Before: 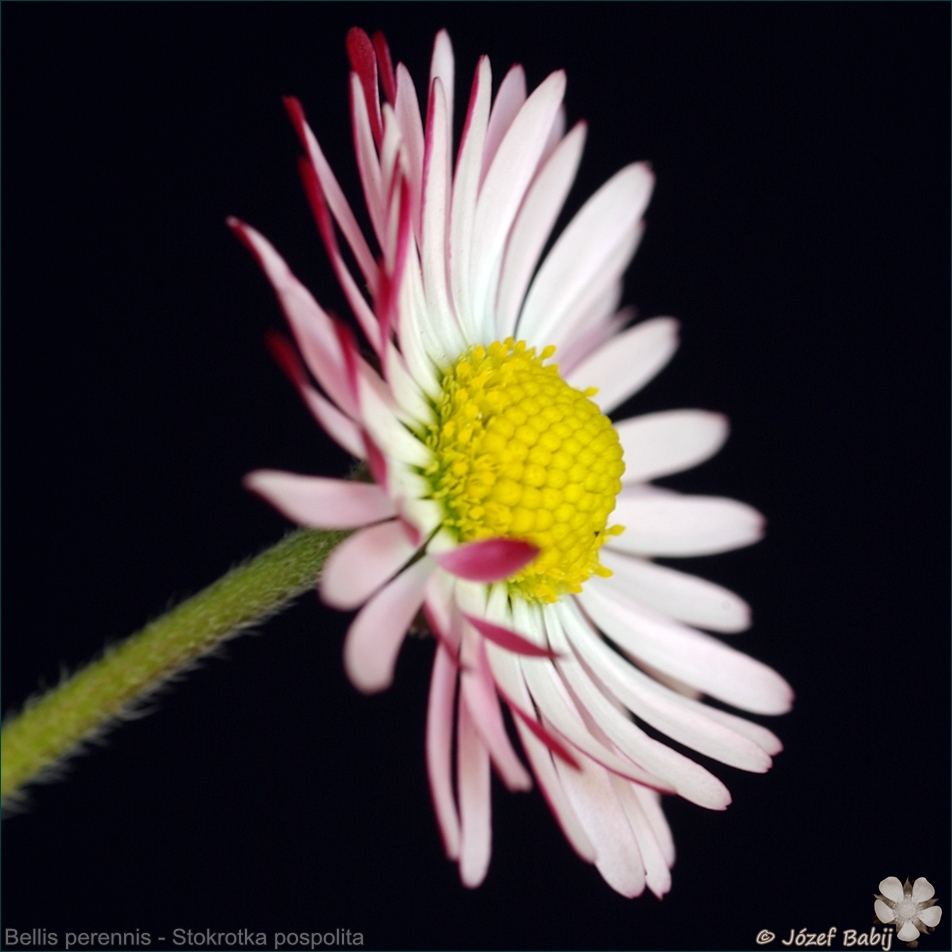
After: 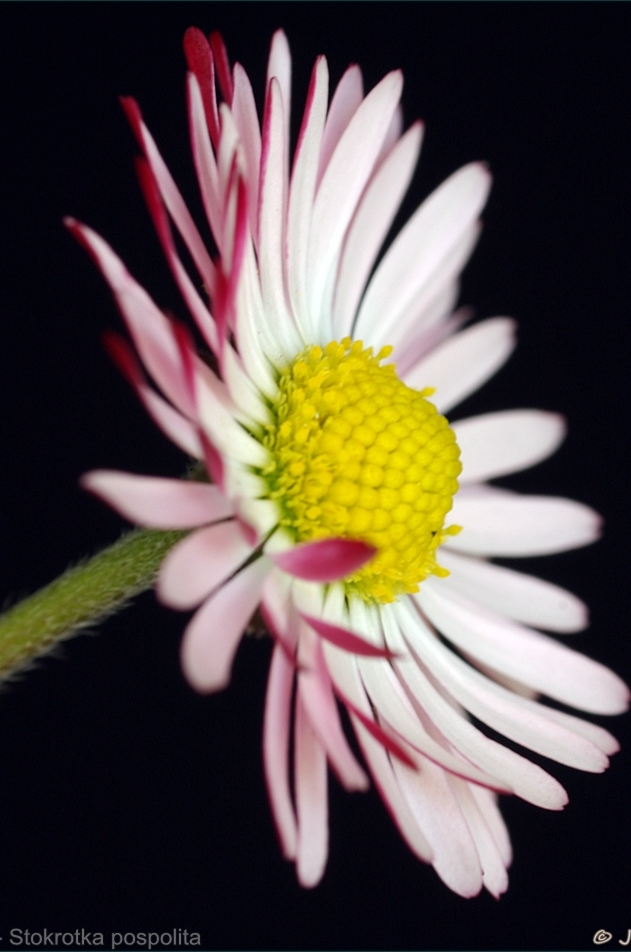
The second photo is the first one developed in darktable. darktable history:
crop: left 17.207%, right 16.47%
